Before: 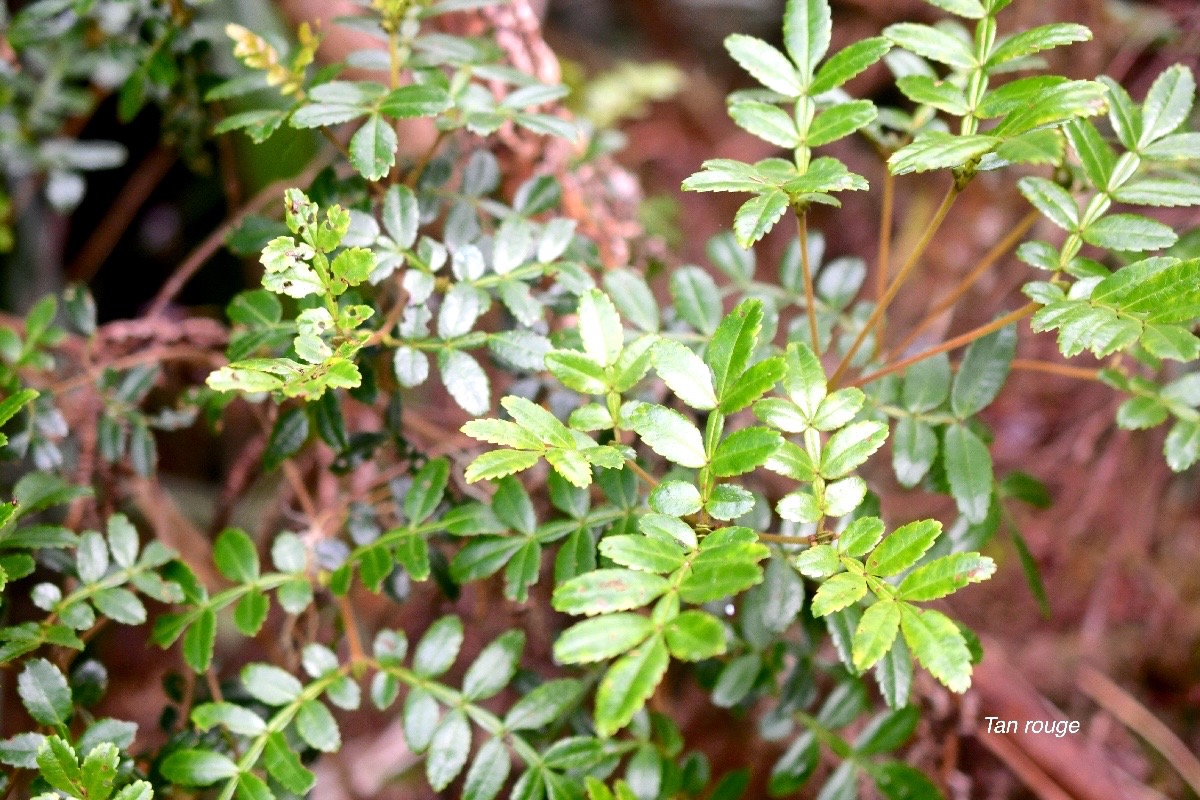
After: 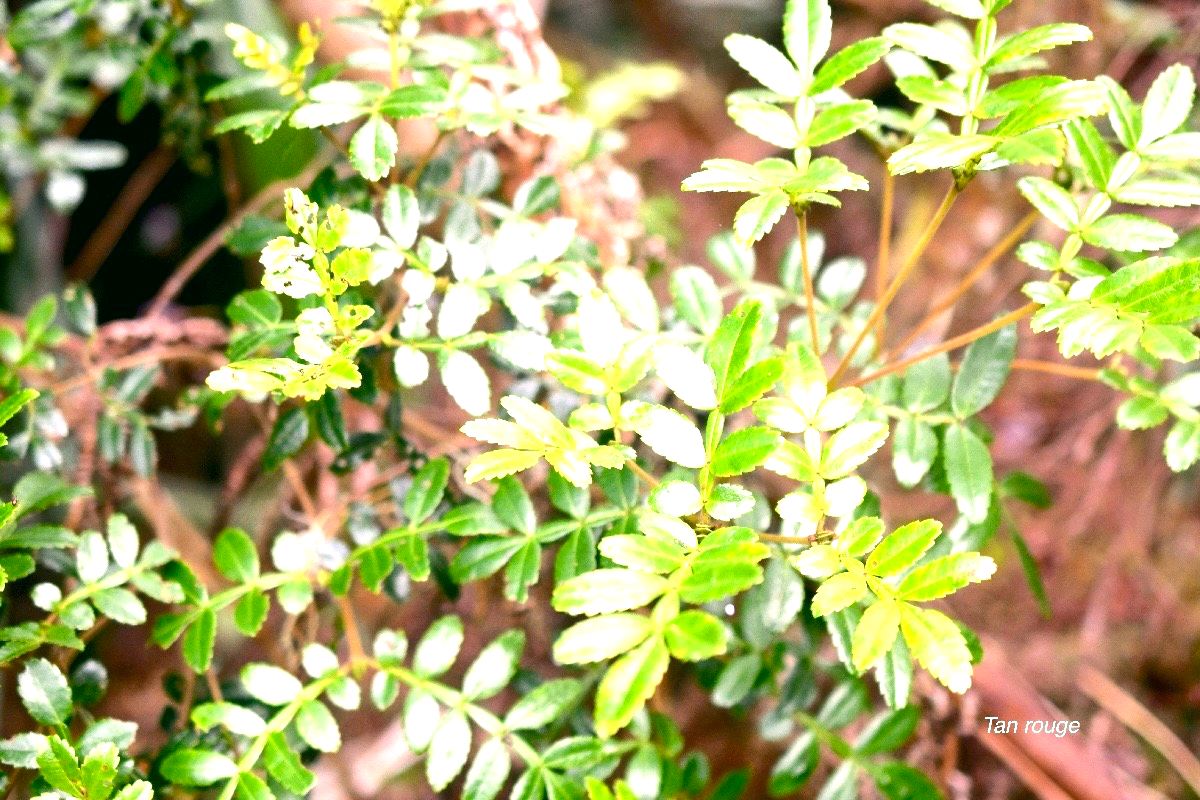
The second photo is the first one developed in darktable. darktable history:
color correction: highlights a* -0.527, highlights b* 9.19, shadows a* -8.96, shadows b* 0.833
exposure: black level correction 0, exposure 1.001 EV, compensate exposure bias true, compensate highlight preservation false
